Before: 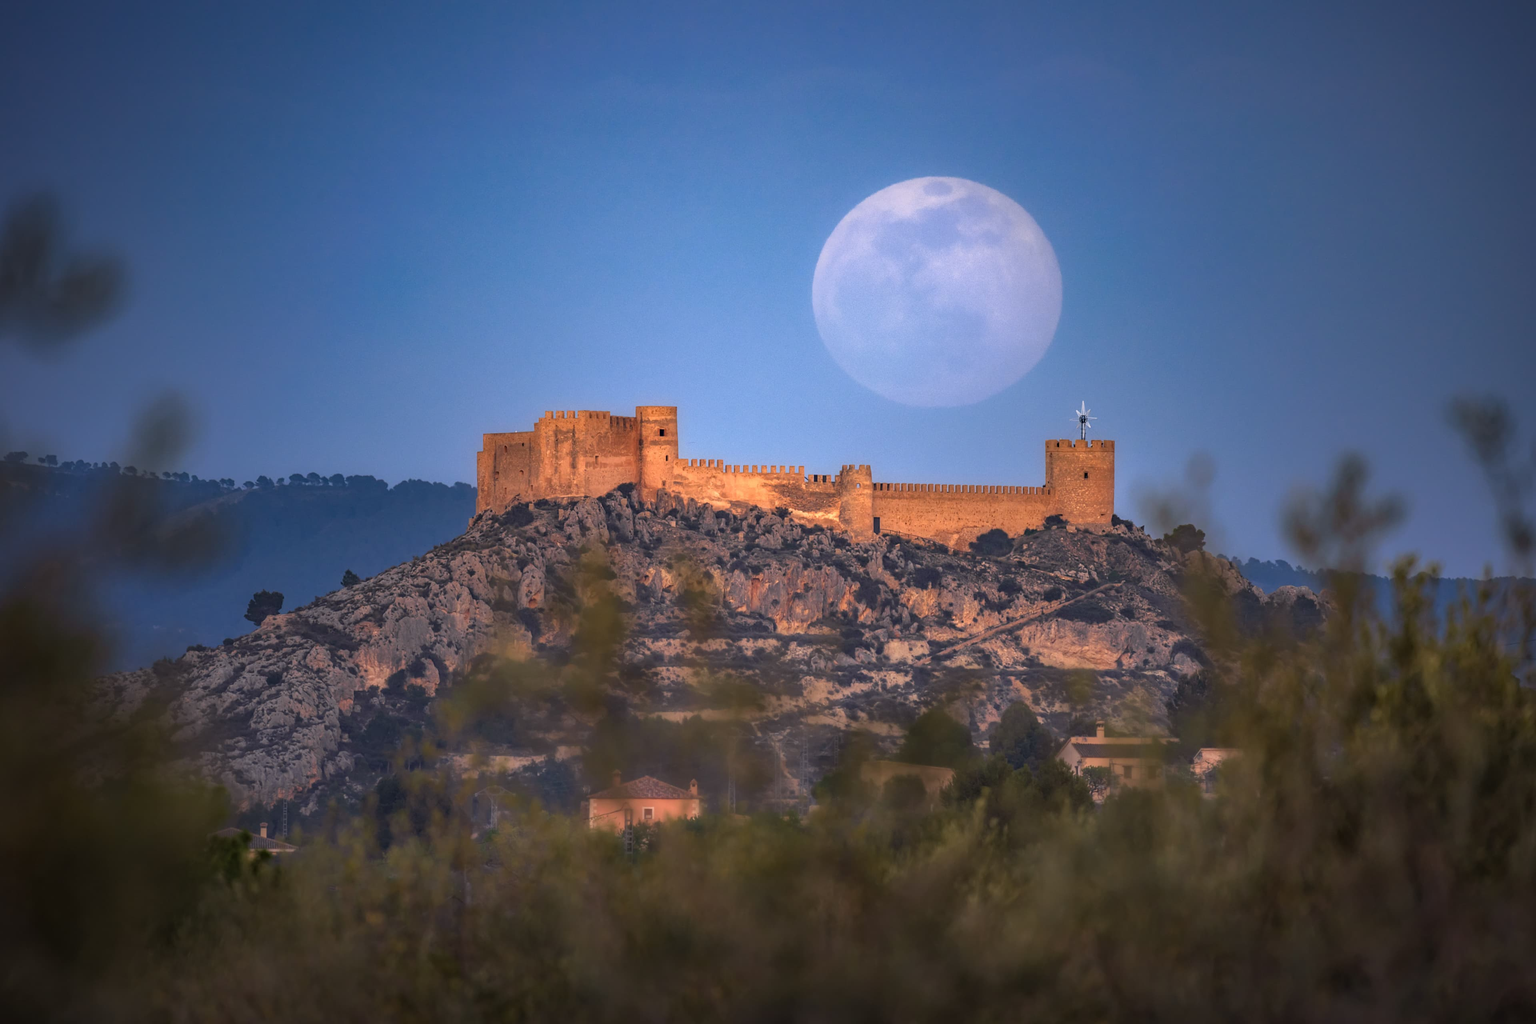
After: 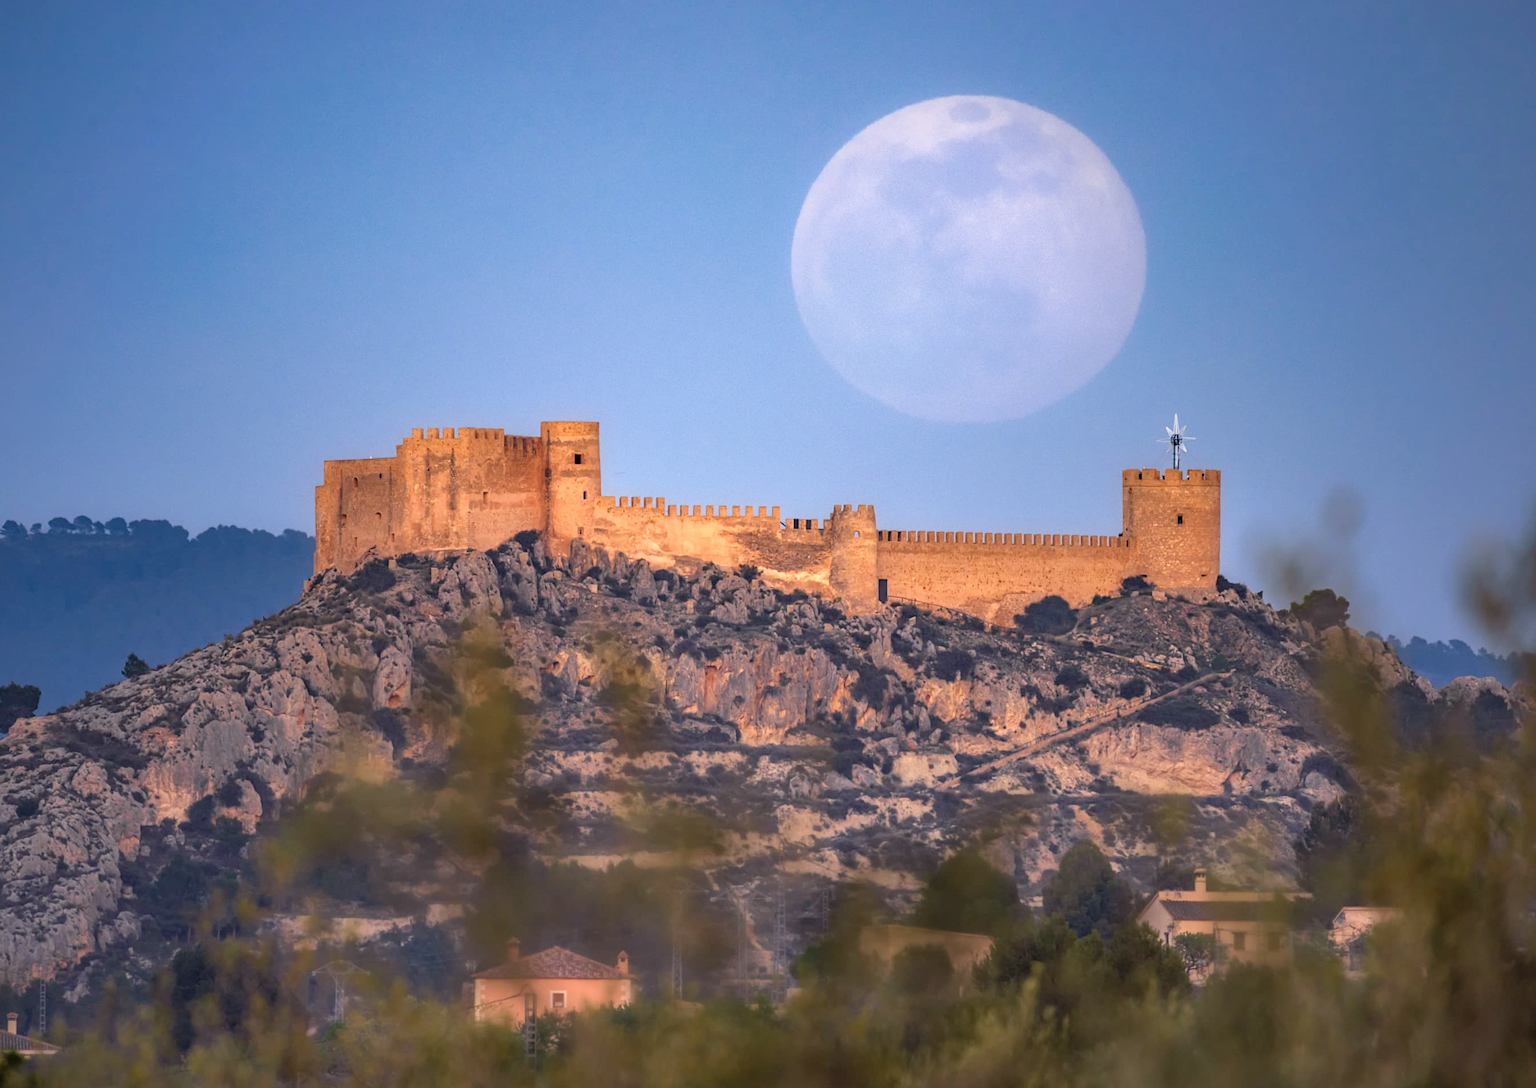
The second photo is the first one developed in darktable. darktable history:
crop and rotate: left 16.639%, top 10.716%, right 12.932%, bottom 14.415%
tone curve: curves: ch0 [(0, 0) (0.051, 0.047) (0.102, 0.099) (0.228, 0.262) (0.446, 0.527) (0.695, 0.778) (0.908, 0.946) (1, 1)]; ch1 [(0, 0) (0.339, 0.298) (0.402, 0.363) (0.453, 0.413) (0.485, 0.469) (0.494, 0.493) (0.504, 0.501) (0.525, 0.533) (0.563, 0.591) (0.597, 0.631) (1, 1)]; ch2 [(0, 0) (0.48, 0.48) (0.504, 0.5) (0.539, 0.554) (0.59, 0.628) (0.642, 0.682) (0.824, 0.815) (1, 1)], preserve colors none
